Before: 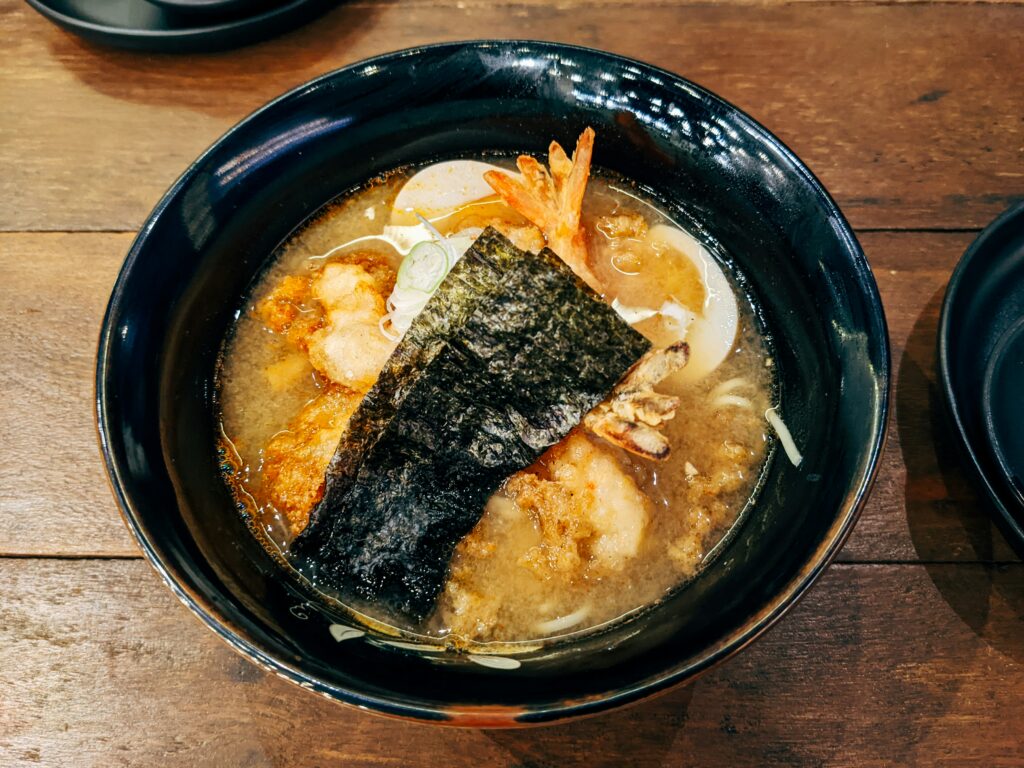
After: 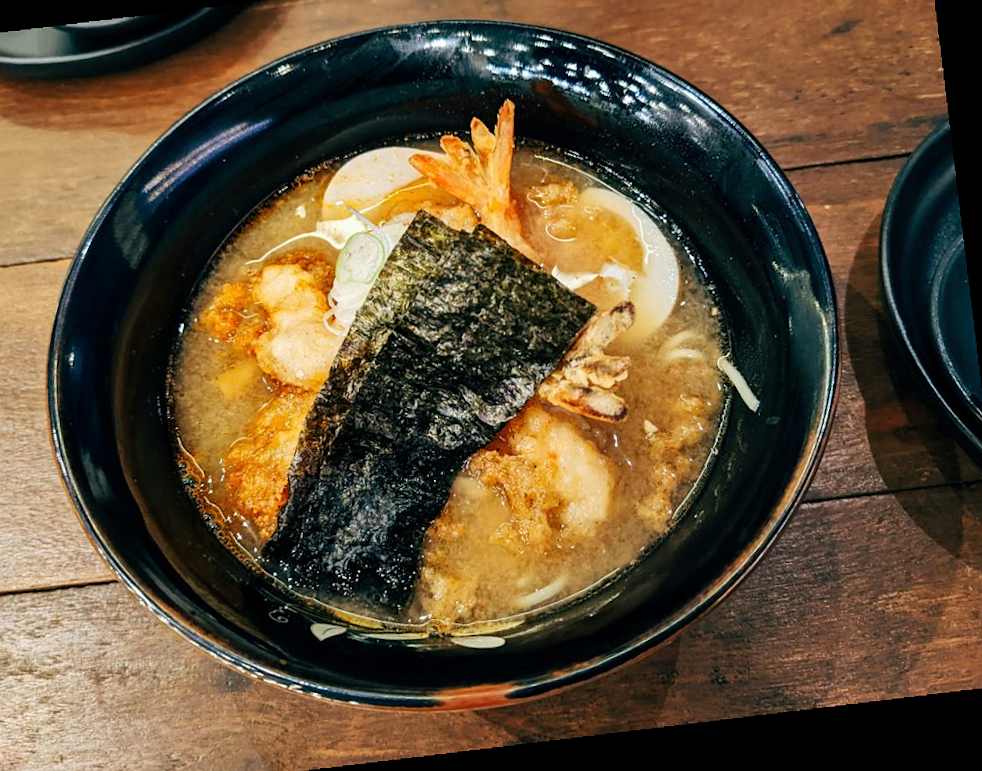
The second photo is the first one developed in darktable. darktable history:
shadows and highlights: shadows 37.27, highlights -28.18, soften with gaussian
rotate and perspective: rotation -4.98°, automatic cropping off
sharpen: radius 1
crop and rotate: angle 1.96°, left 5.673%, top 5.673%
